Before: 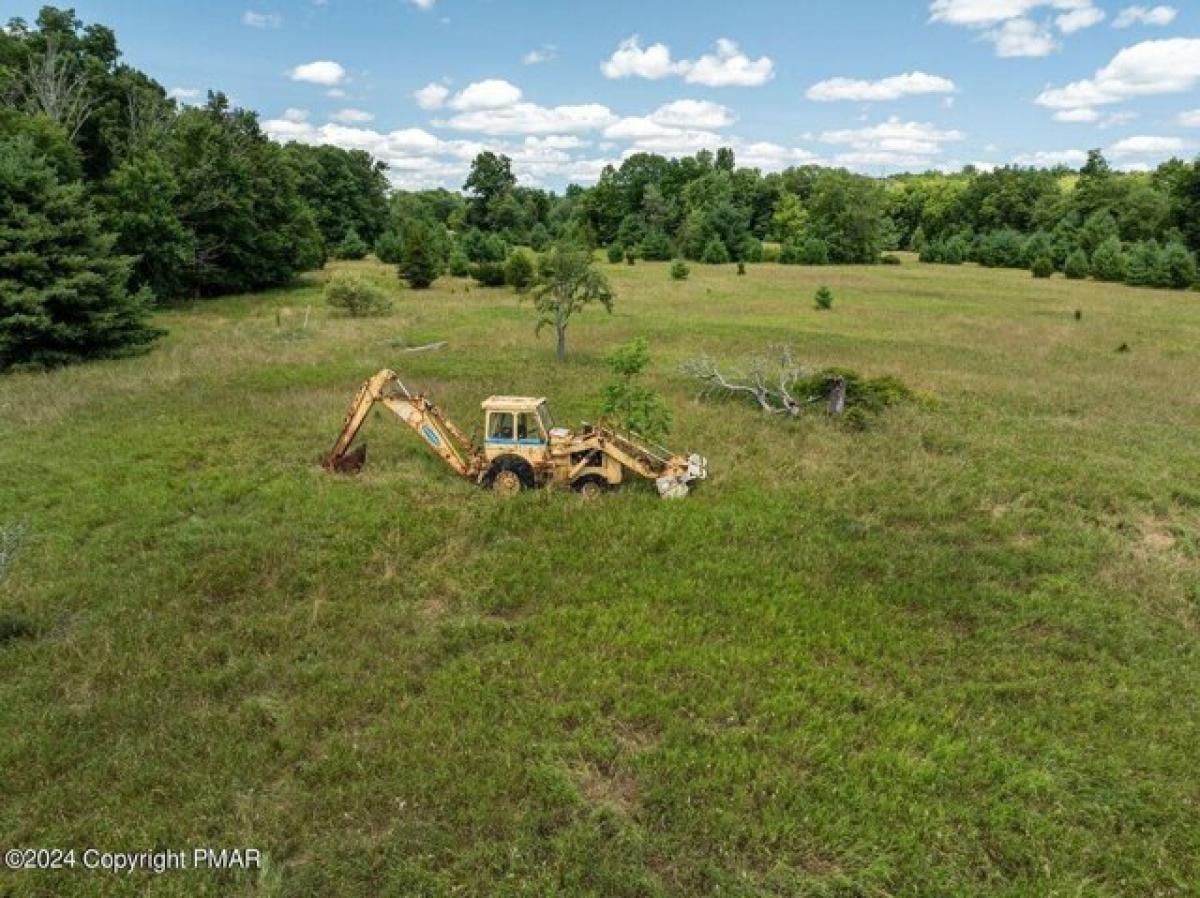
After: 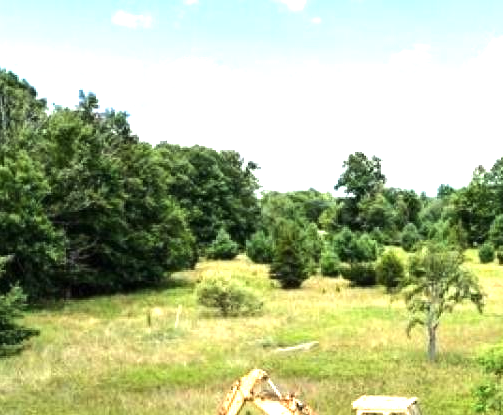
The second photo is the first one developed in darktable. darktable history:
tone equalizer: -8 EV -0.75 EV, -7 EV -0.7 EV, -6 EV -0.6 EV, -5 EV -0.4 EV, -3 EV 0.4 EV, -2 EV 0.6 EV, -1 EV 0.7 EV, +0 EV 0.75 EV, edges refinement/feathering 500, mask exposure compensation -1.57 EV, preserve details no
exposure: black level correction 0, exposure 1 EV, compensate exposure bias true, compensate highlight preservation false
crop and rotate: left 10.817%, top 0.062%, right 47.194%, bottom 53.626%
